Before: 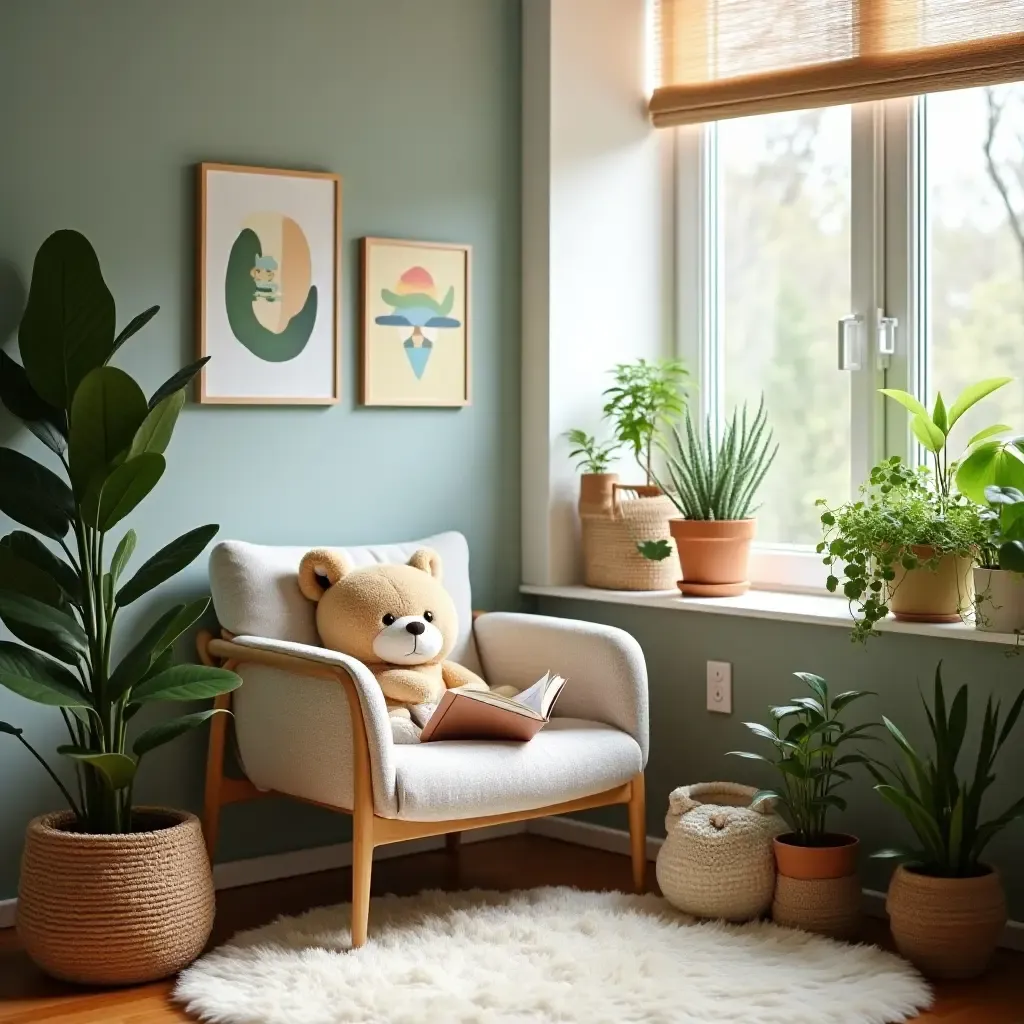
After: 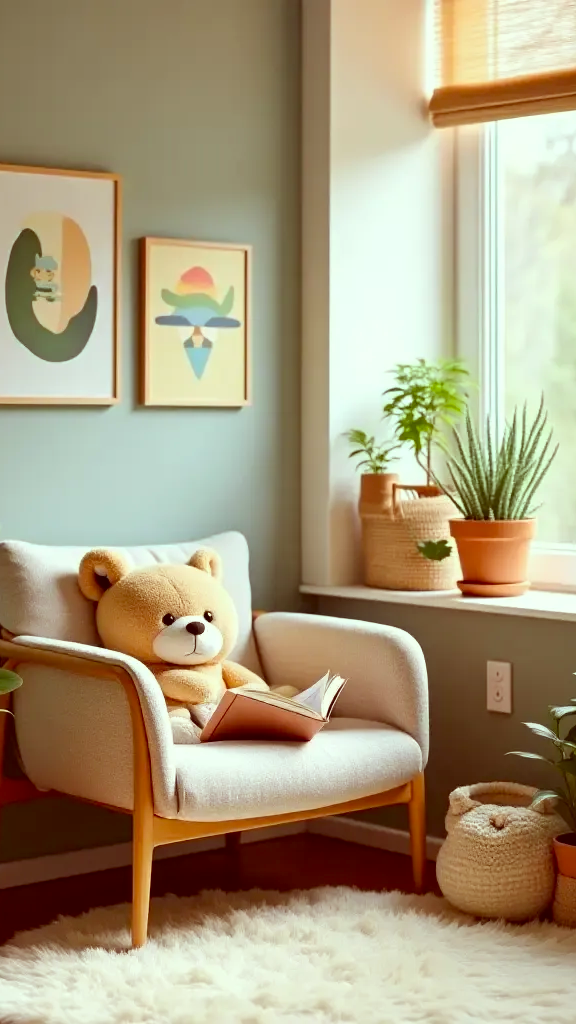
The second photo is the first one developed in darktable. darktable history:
color calibration: output colorfulness [0, 0.315, 0, 0], x 0.341, y 0.355, temperature 5166 K
crop: left 21.496%, right 22.254%
color correction: highlights a* -7.23, highlights b* -0.161, shadows a* 20.08, shadows b* 11.73
